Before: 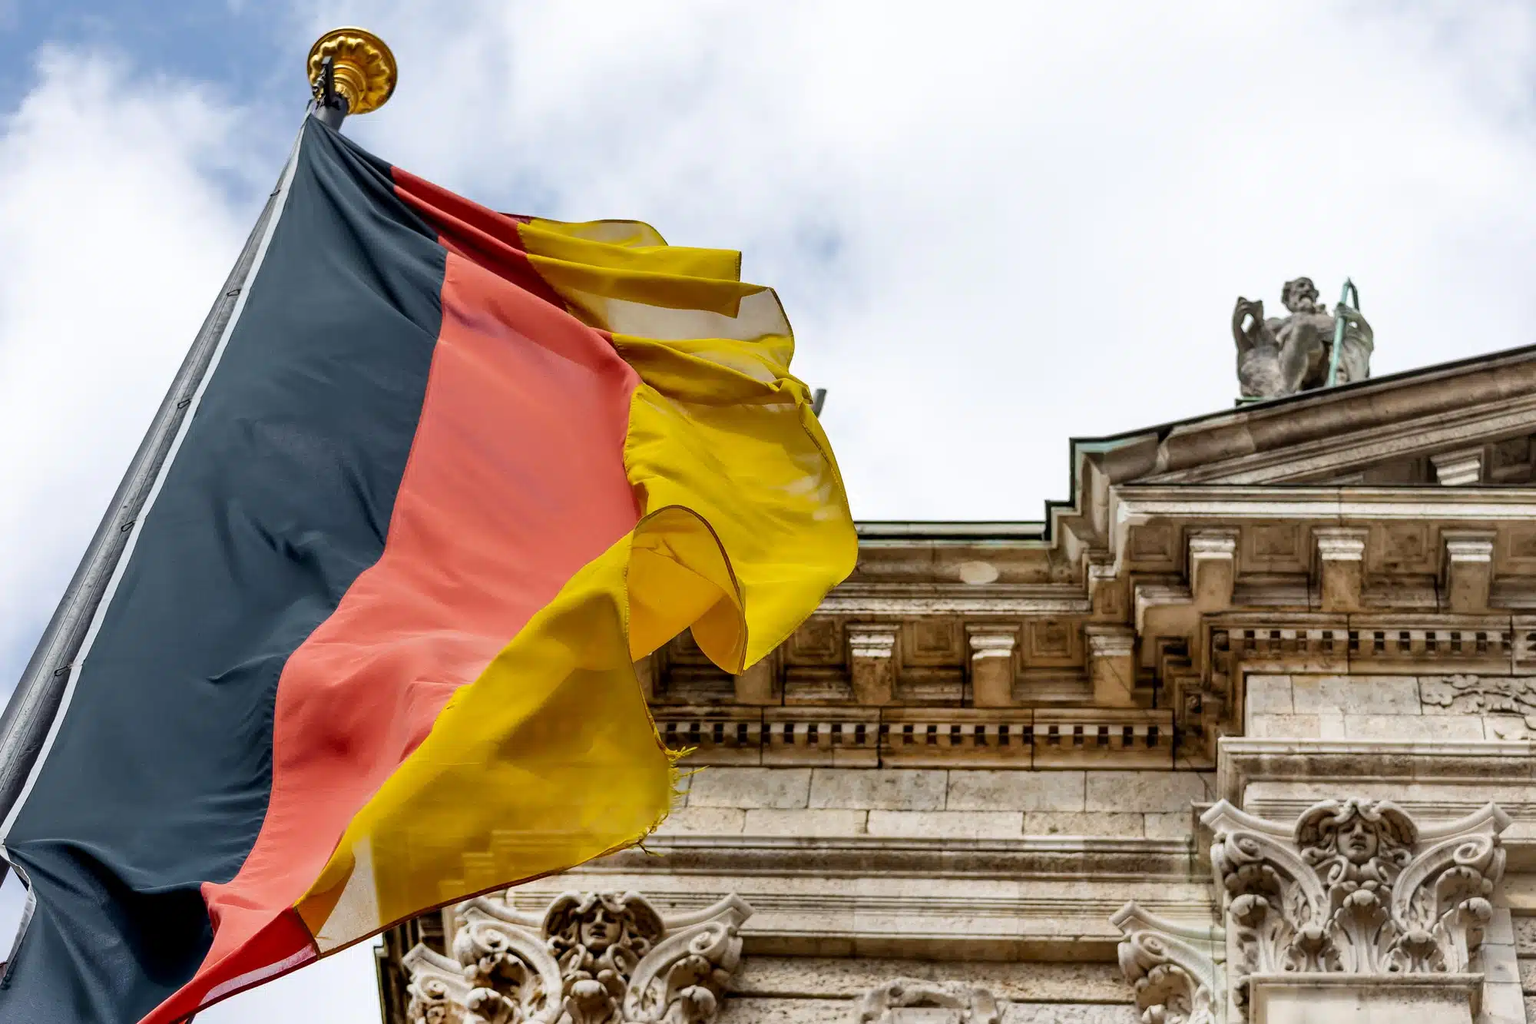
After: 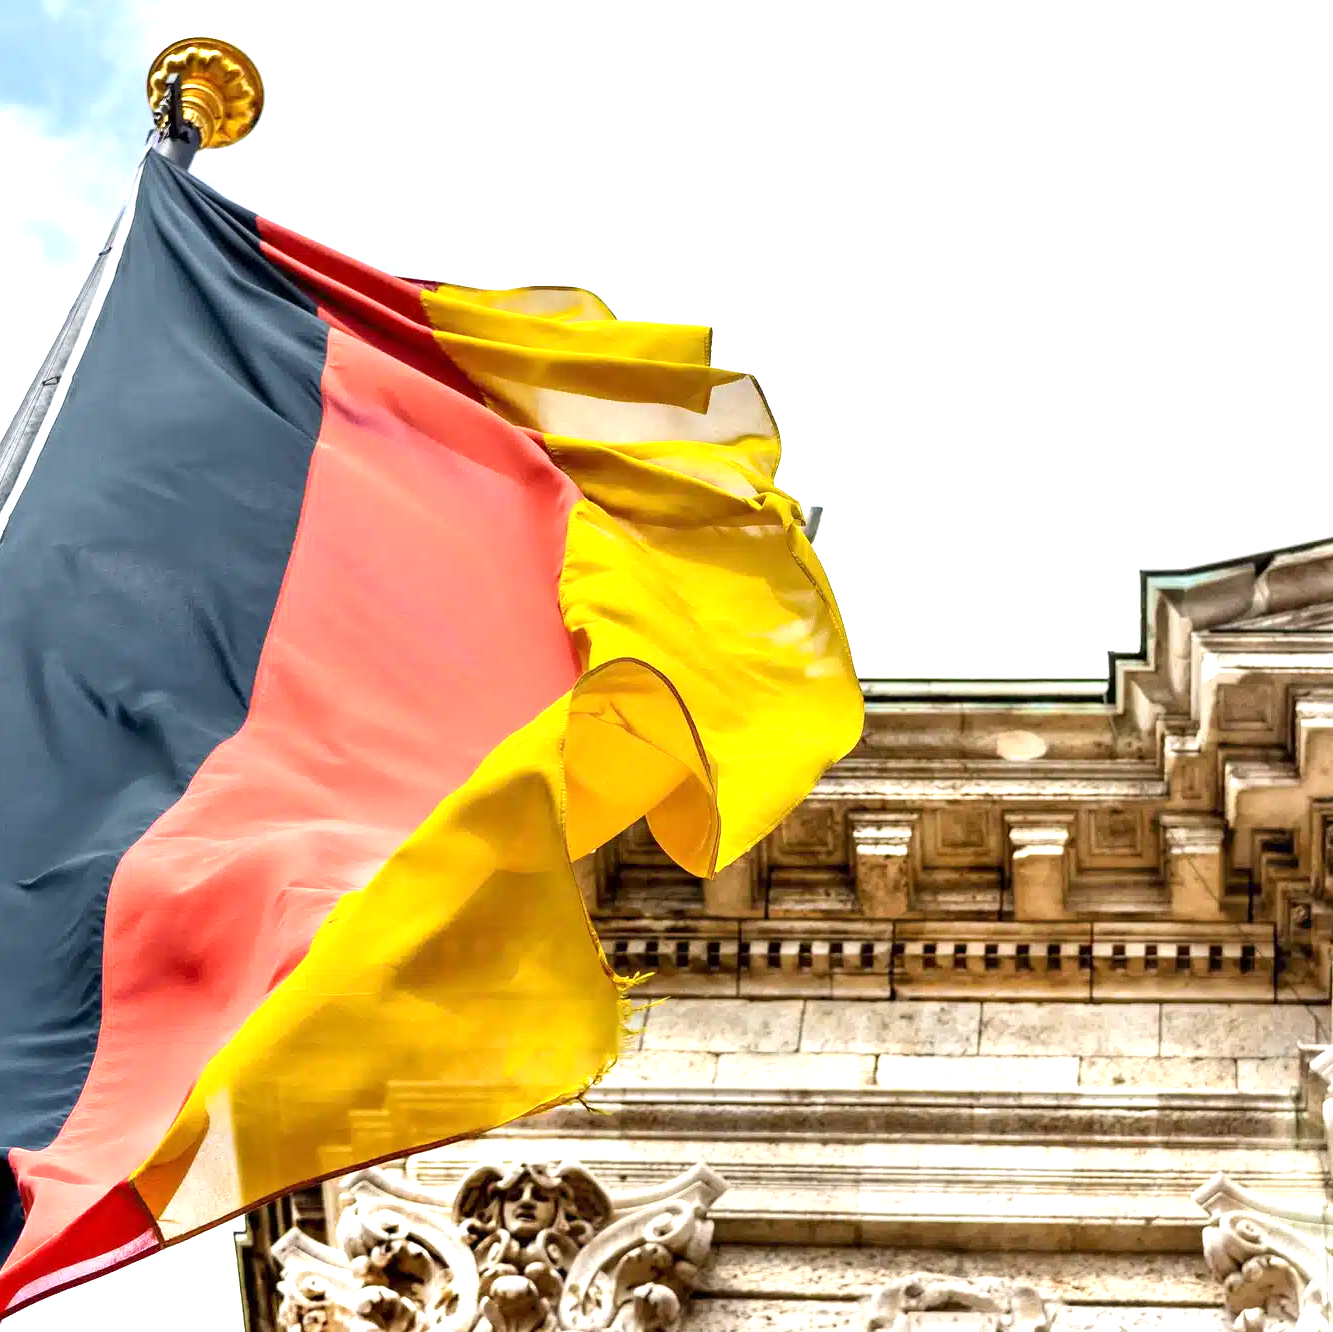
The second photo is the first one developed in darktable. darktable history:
exposure: exposure 1.152 EV, compensate highlight preservation false
crop and rotate: left 12.655%, right 20.675%
